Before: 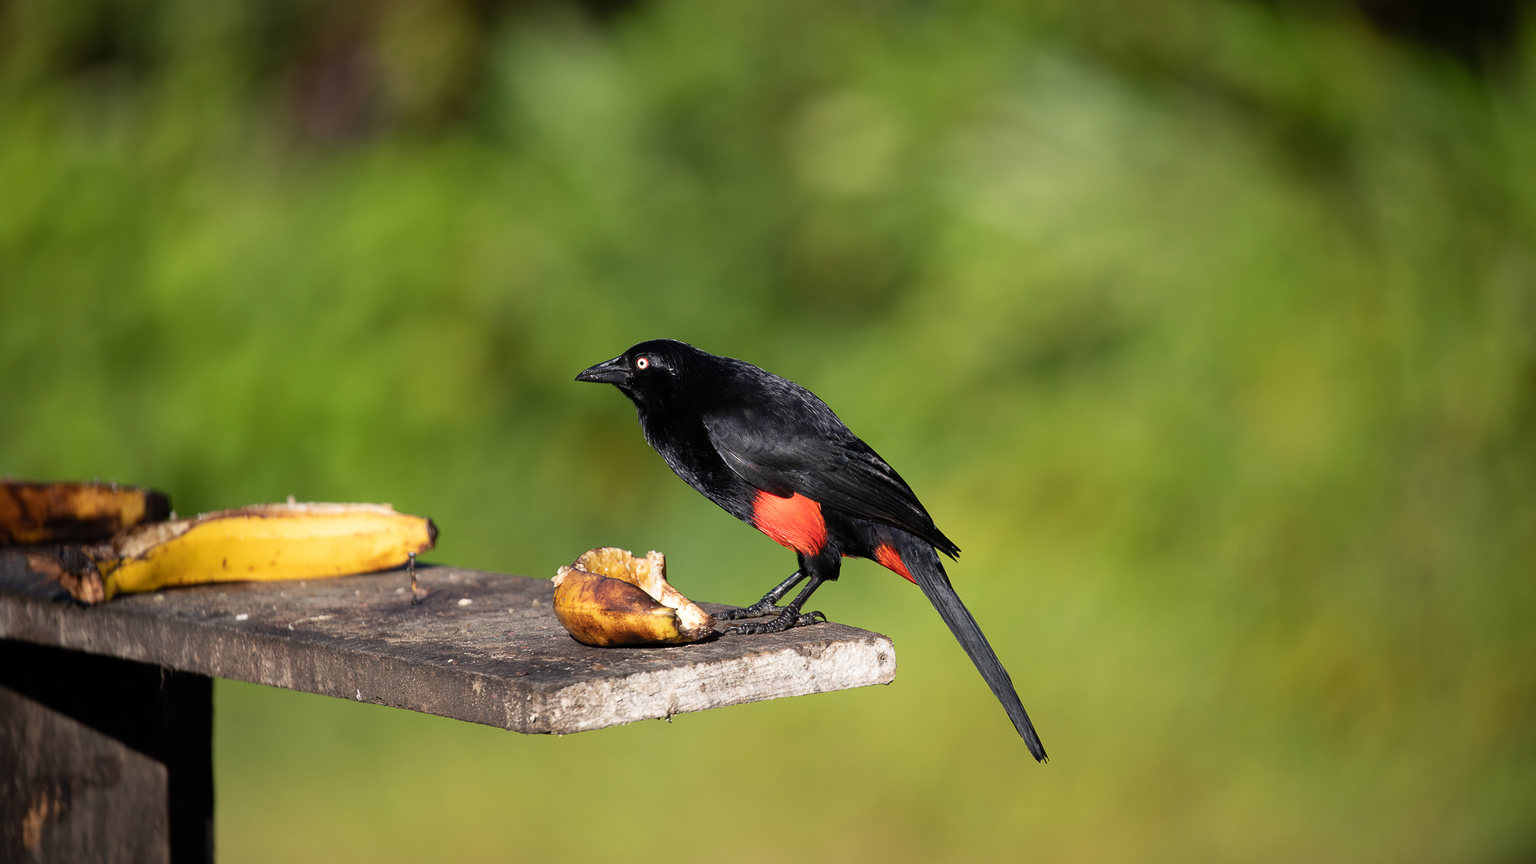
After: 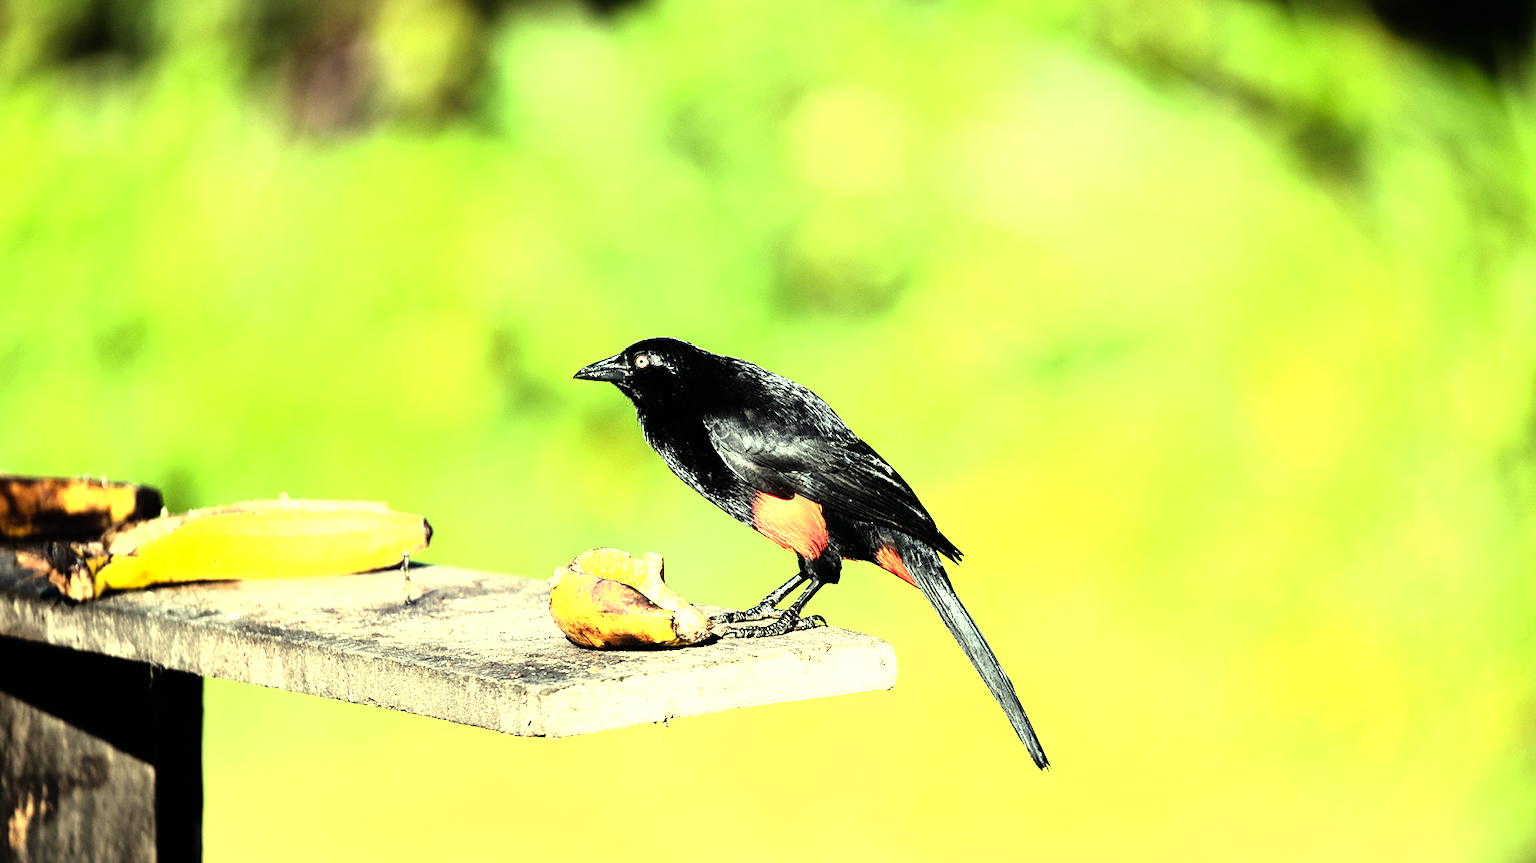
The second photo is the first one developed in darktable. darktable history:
exposure: exposure 0.64 EV, compensate highlight preservation false
sharpen: amount 0.2
white balance: red 1.08, blue 0.791
crop and rotate: angle -0.5°
rgb curve: curves: ch0 [(0, 0) (0.21, 0.15) (0.24, 0.21) (0.5, 0.75) (0.75, 0.96) (0.89, 0.99) (1, 1)]; ch1 [(0, 0.02) (0.21, 0.13) (0.25, 0.2) (0.5, 0.67) (0.75, 0.9) (0.89, 0.97) (1, 1)]; ch2 [(0, 0.02) (0.21, 0.13) (0.25, 0.2) (0.5, 0.67) (0.75, 0.9) (0.89, 0.97) (1, 1)], compensate middle gray true
levels: levels [0, 0.43, 0.859]
color balance: mode lift, gamma, gain (sRGB), lift [0.997, 0.979, 1.021, 1.011], gamma [1, 1.084, 0.916, 0.998], gain [1, 0.87, 1.13, 1.101], contrast 4.55%, contrast fulcrum 38.24%, output saturation 104.09%
